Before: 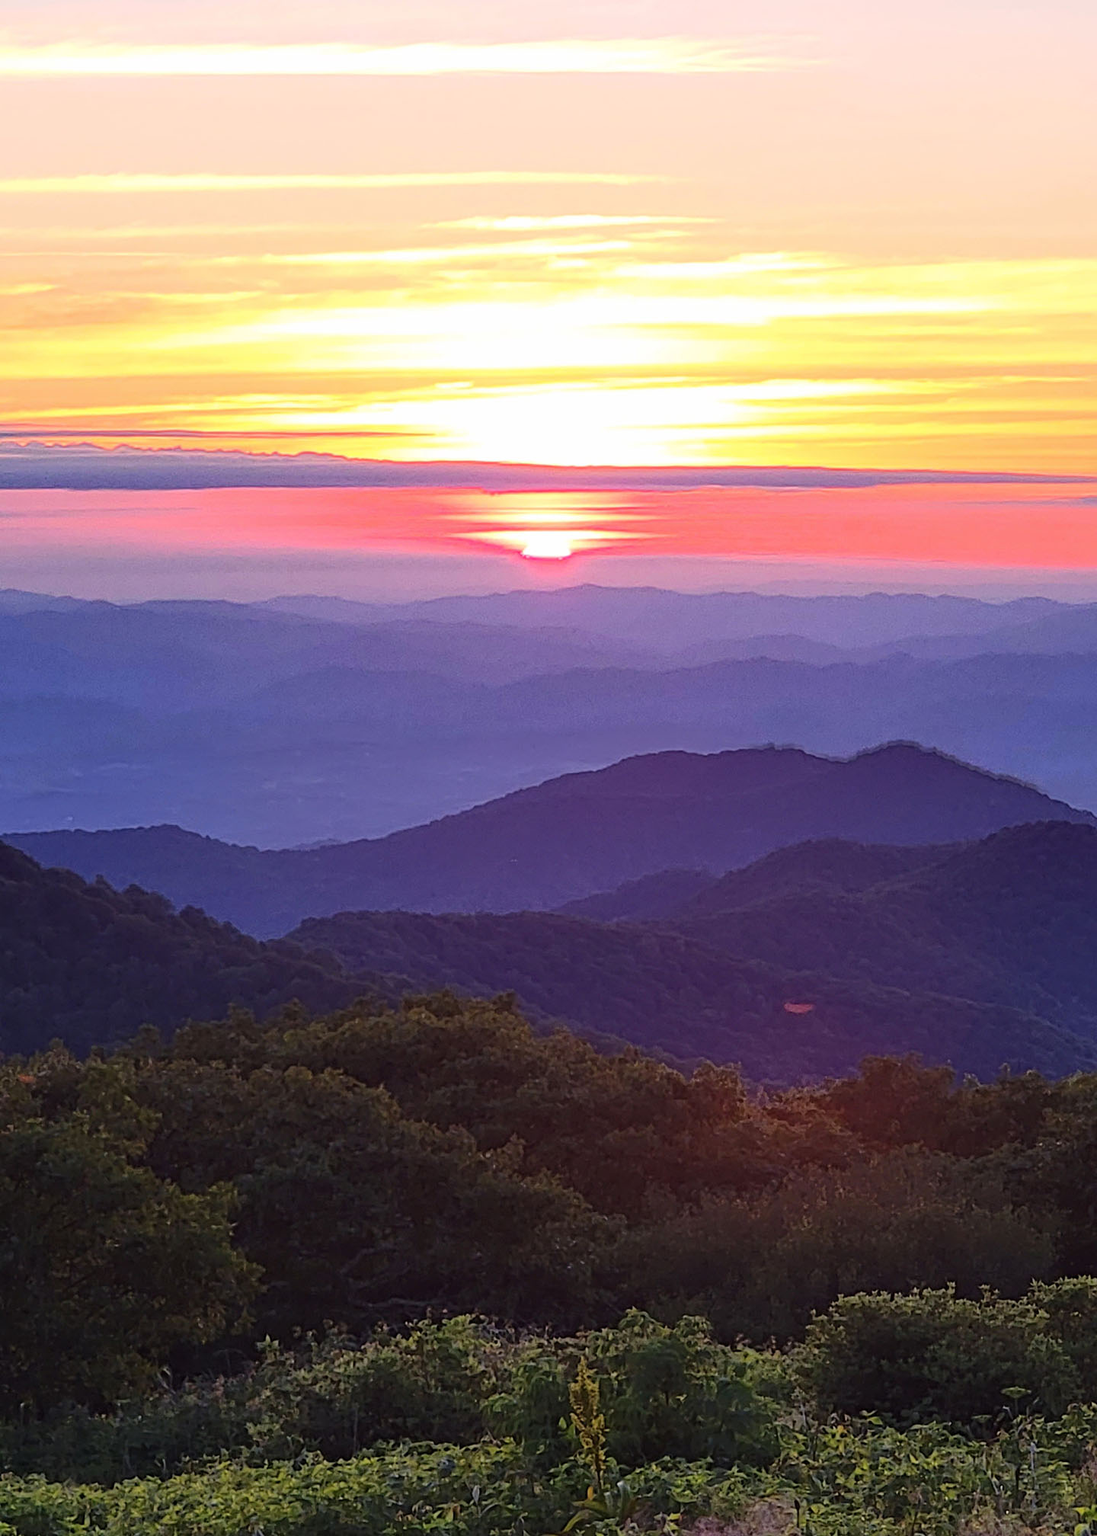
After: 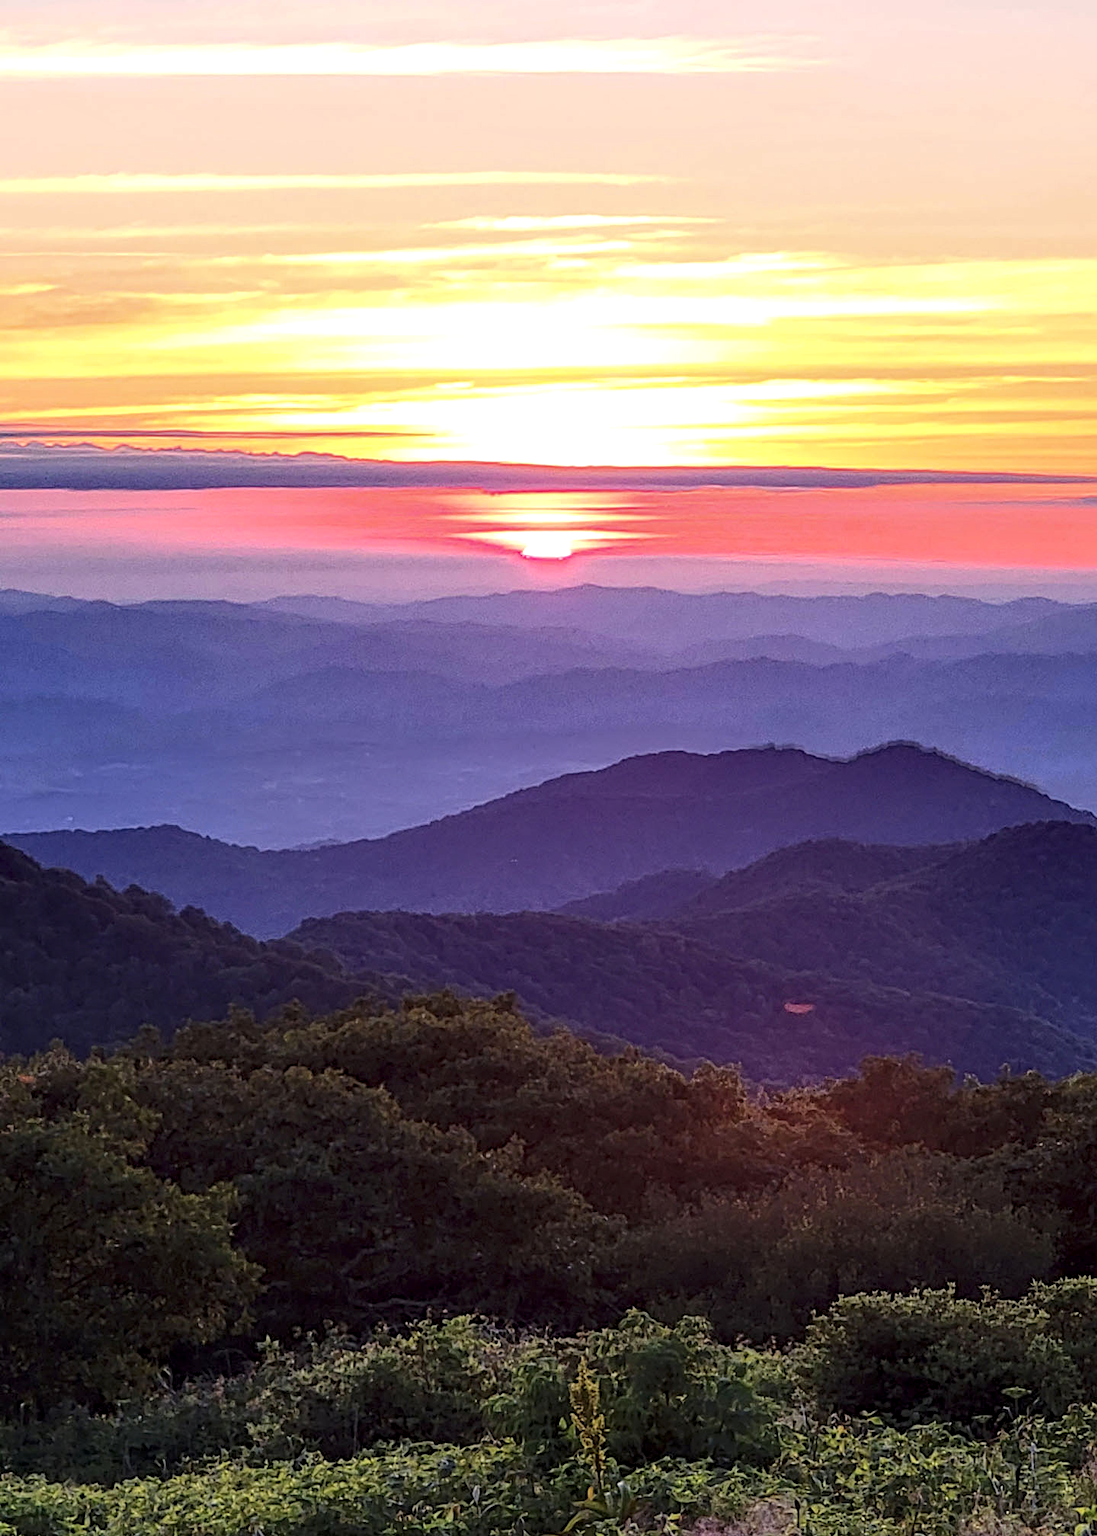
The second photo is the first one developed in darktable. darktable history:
local contrast: detail 153%
